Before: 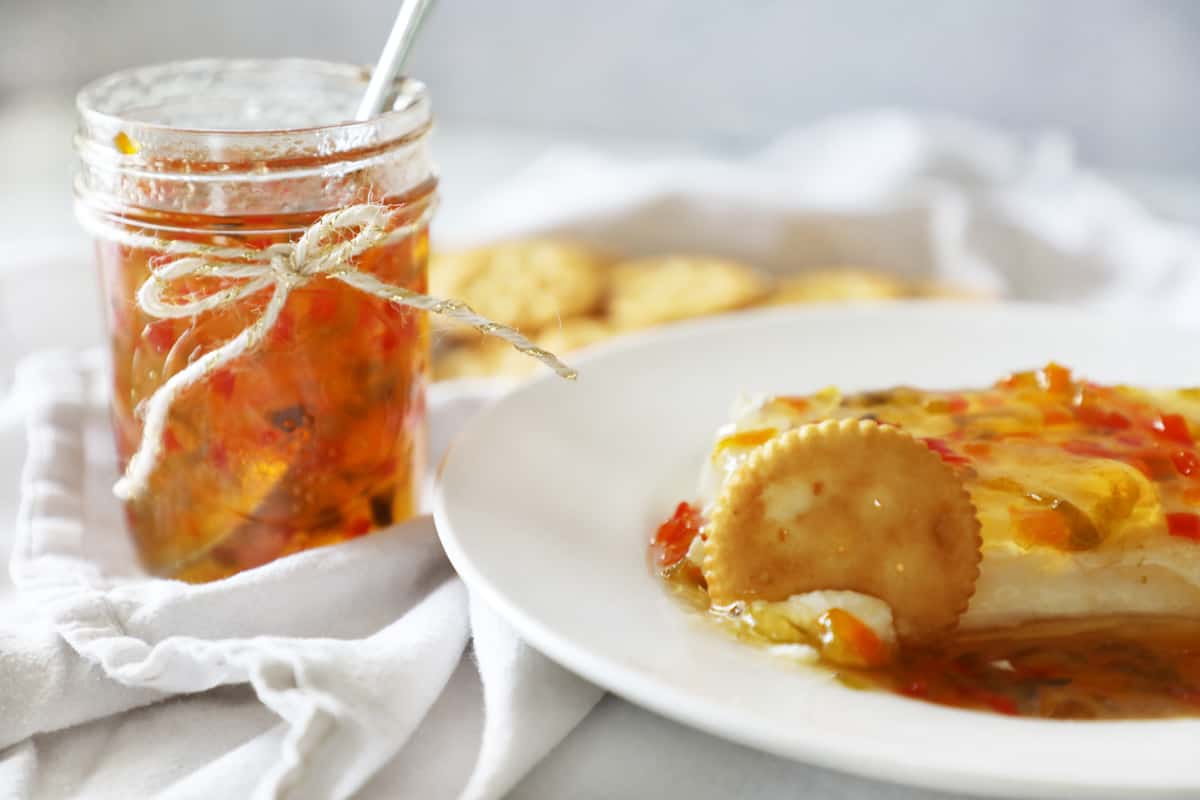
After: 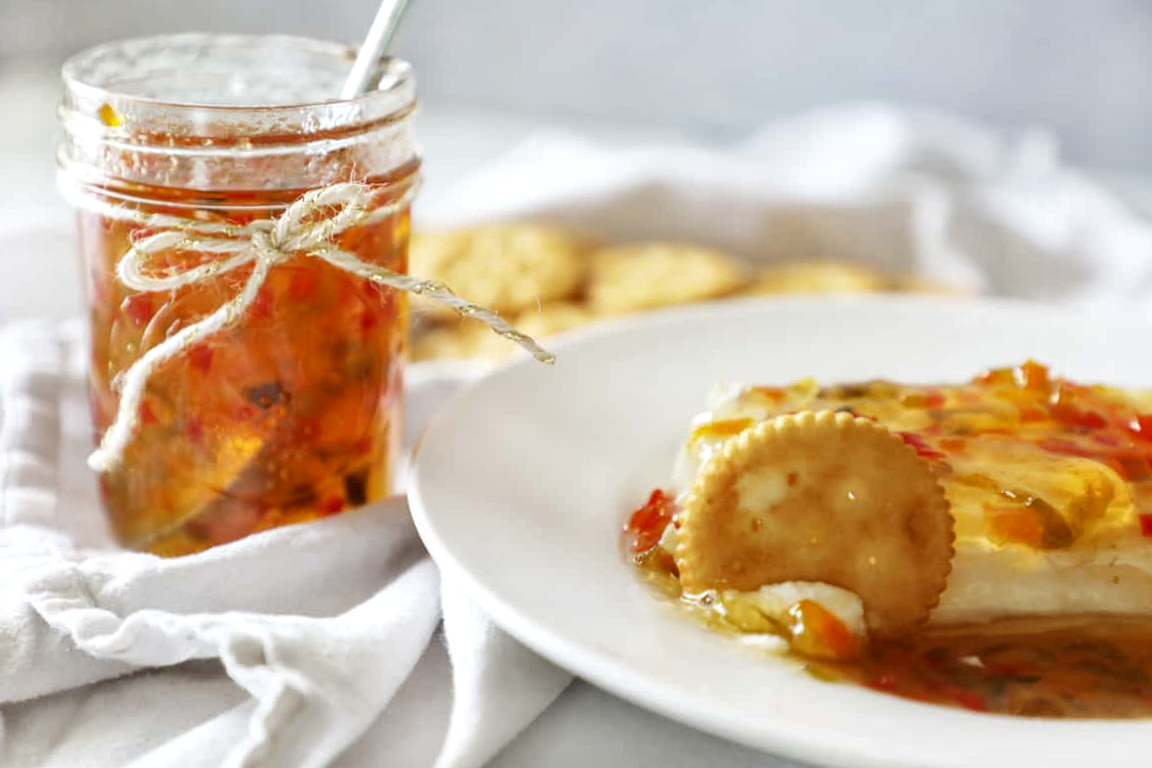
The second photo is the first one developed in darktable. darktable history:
local contrast: on, module defaults
crop and rotate: angle -1.58°
